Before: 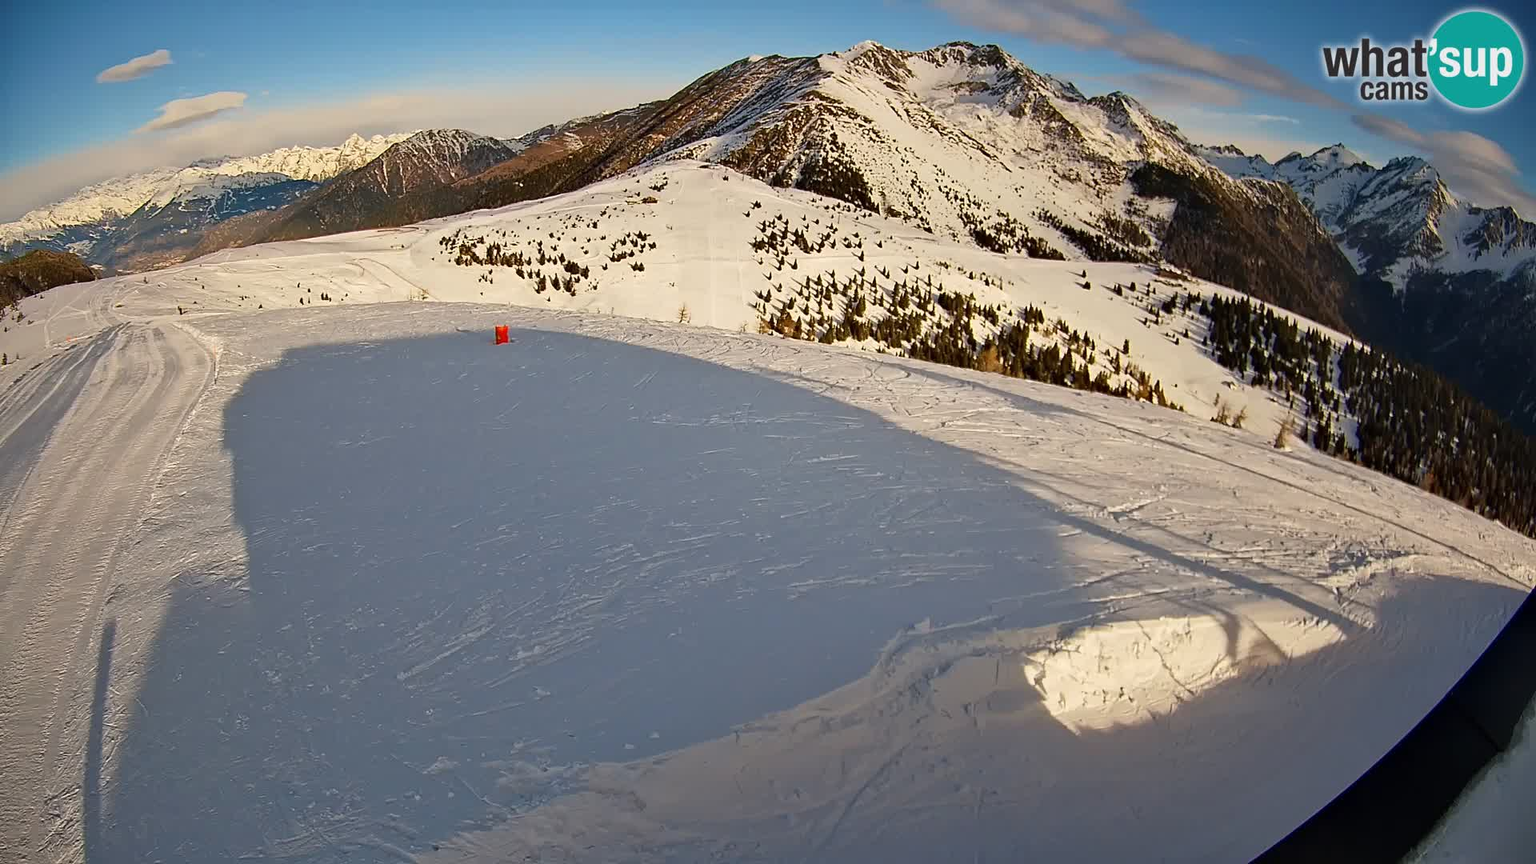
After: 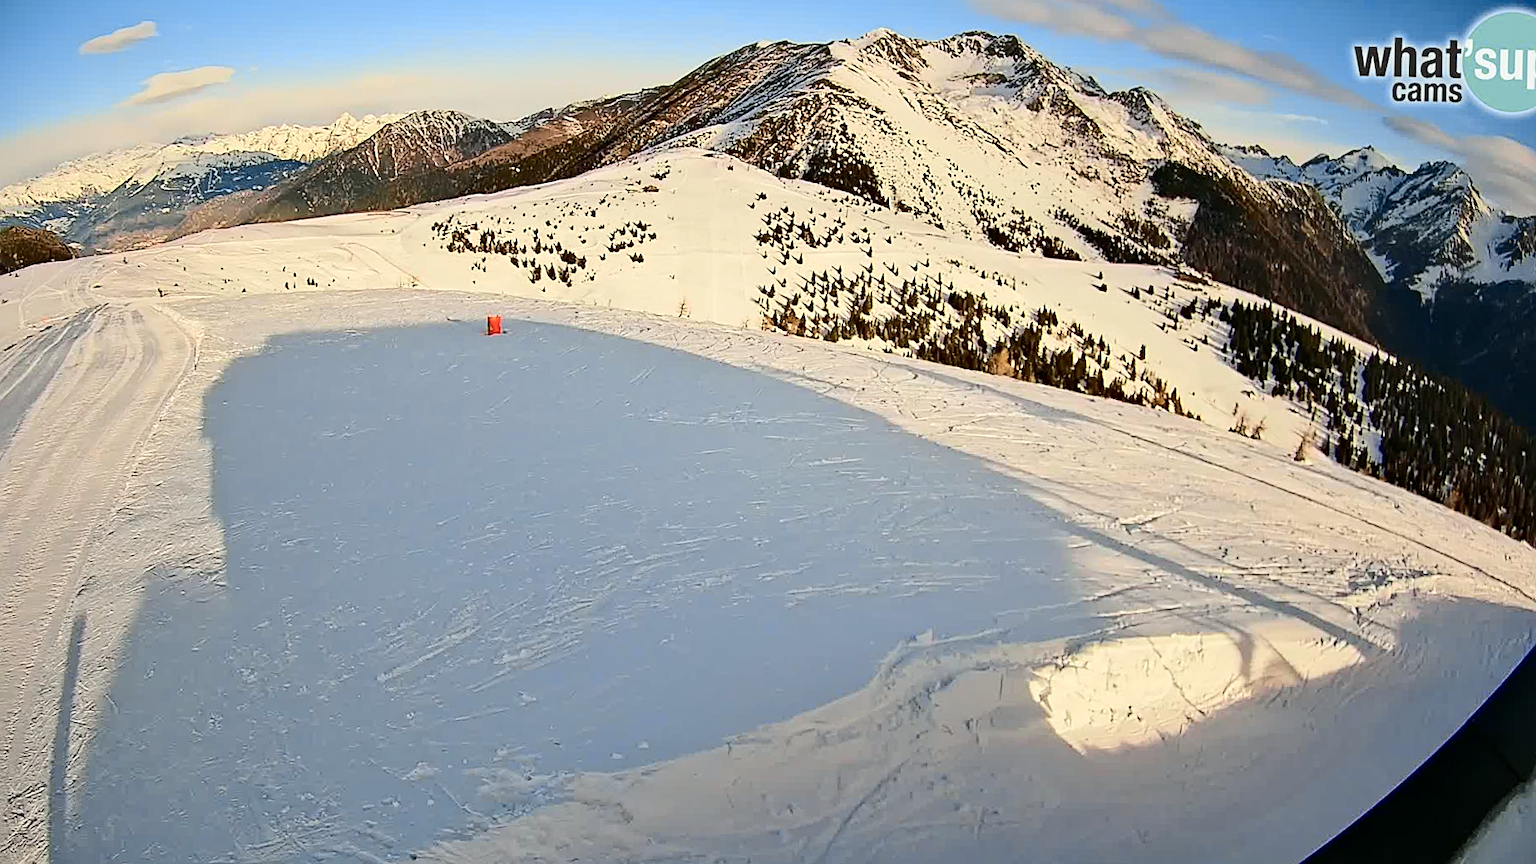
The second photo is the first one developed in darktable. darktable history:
sharpen: on, module defaults
crop and rotate: angle -1.27°
tone curve: curves: ch0 [(0, 0) (0.21, 0.21) (0.43, 0.586) (0.65, 0.793) (1, 1)]; ch1 [(0, 0) (0.382, 0.447) (0.492, 0.484) (0.544, 0.547) (0.583, 0.578) (0.599, 0.595) (0.67, 0.673) (1, 1)]; ch2 [(0, 0) (0.411, 0.382) (0.492, 0.5) (0.531, 0.534) (0.56, 0.573) (0.599, 0.602) (0.696, 0.693) (1, 1)], color space Lab, independent channels, preserve colors none
